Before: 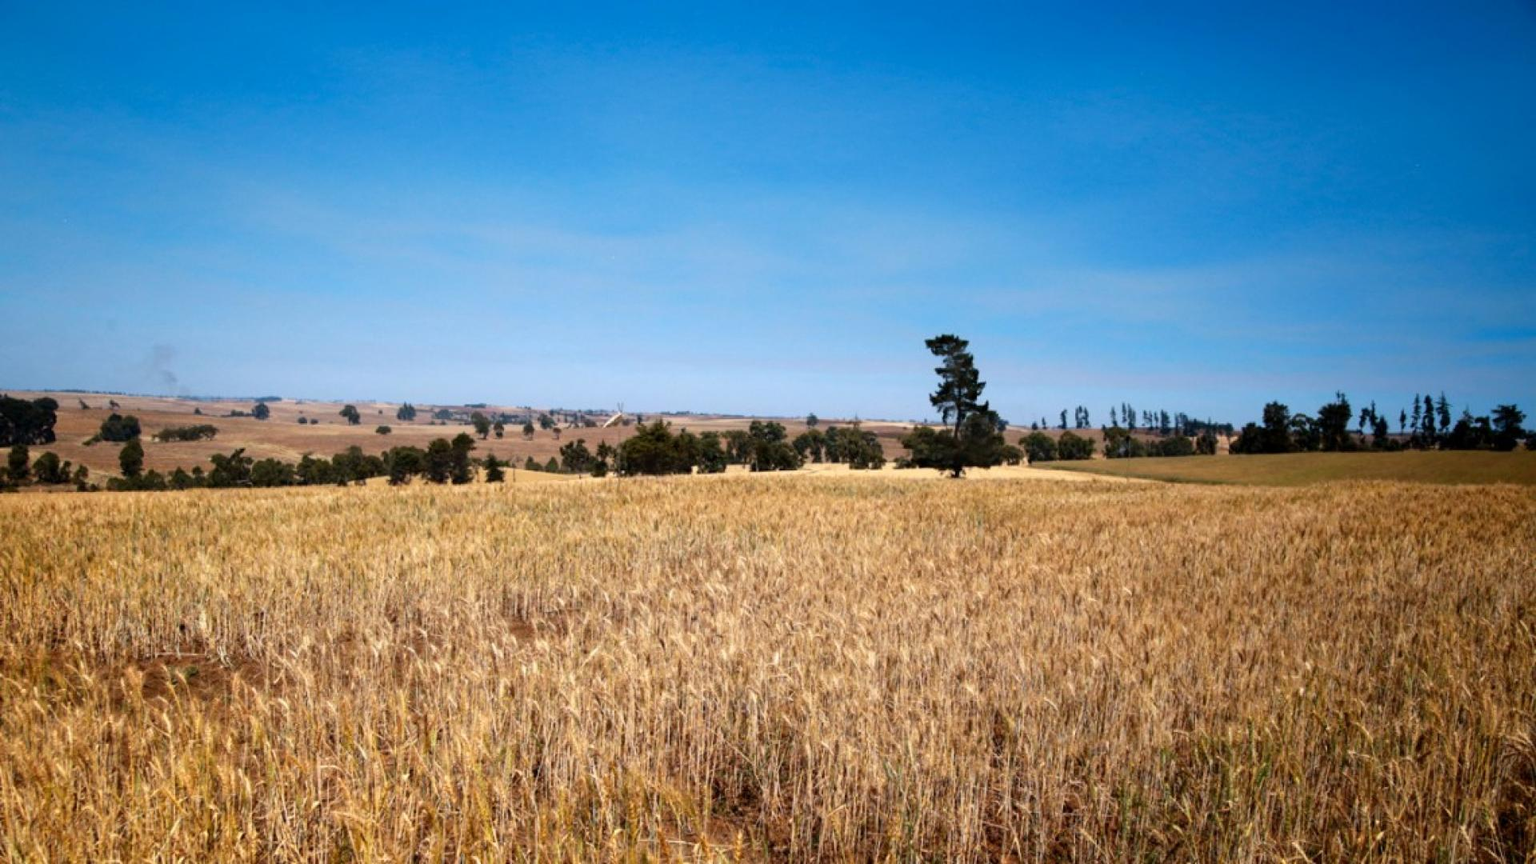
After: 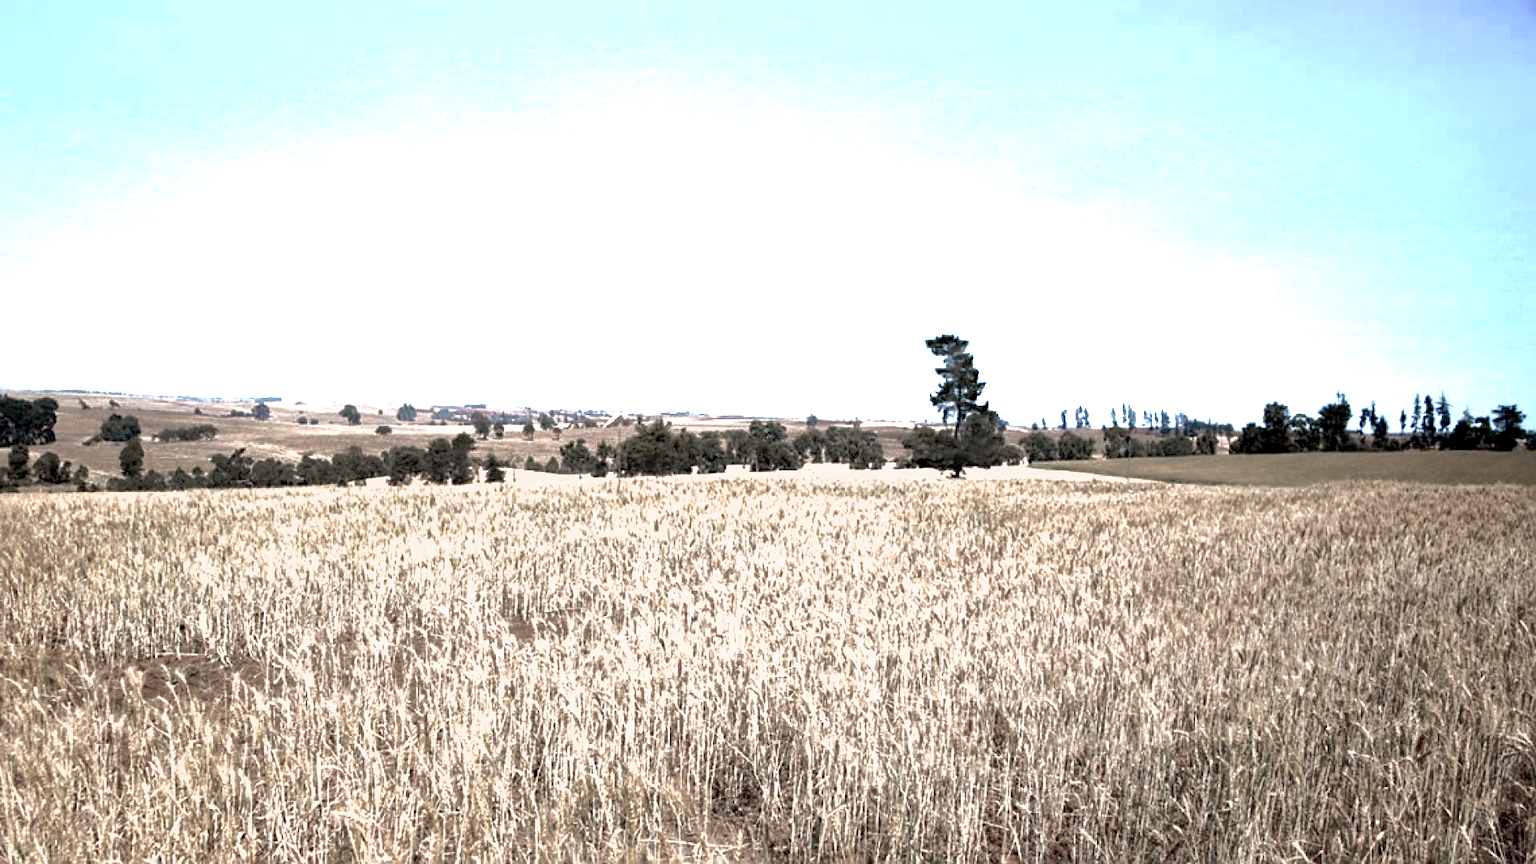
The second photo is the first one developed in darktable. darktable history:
color zones: curves: ch0 [(0, 0.613) (0.01, 0.613) (0.245, 0.448) (0.498, 0.529) (0.642, 0.665) (0.879, 0.777) (0.99, 0.613)]; ch1 [(0, 0.272) (0.219, 0.127) (0.724, 0.346)]
exposure: black level correction 0.001, exposure 1.3 EV, compensate highlight preservation false
white balance: emerald 1
color correction: highlights a* -0.182, highlights b* -0.124
shadows and highlights: on, module defaults
sharpen: on, module defaults
